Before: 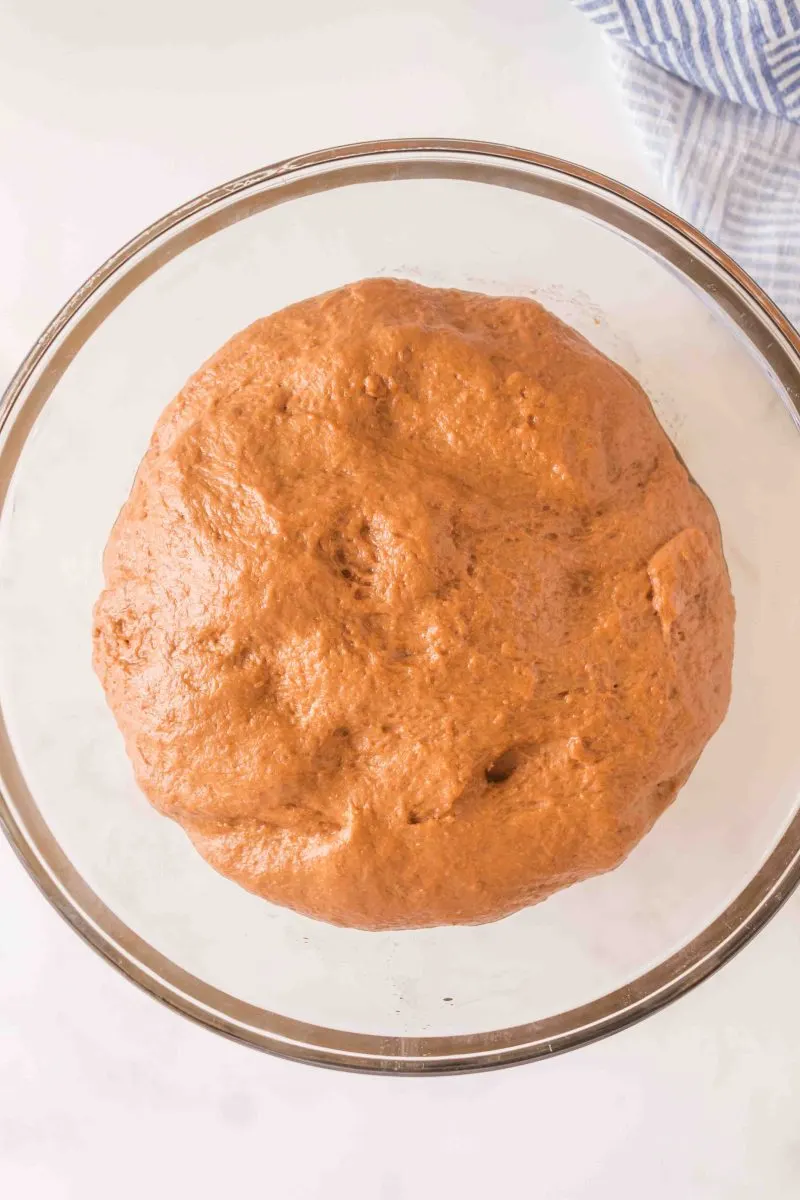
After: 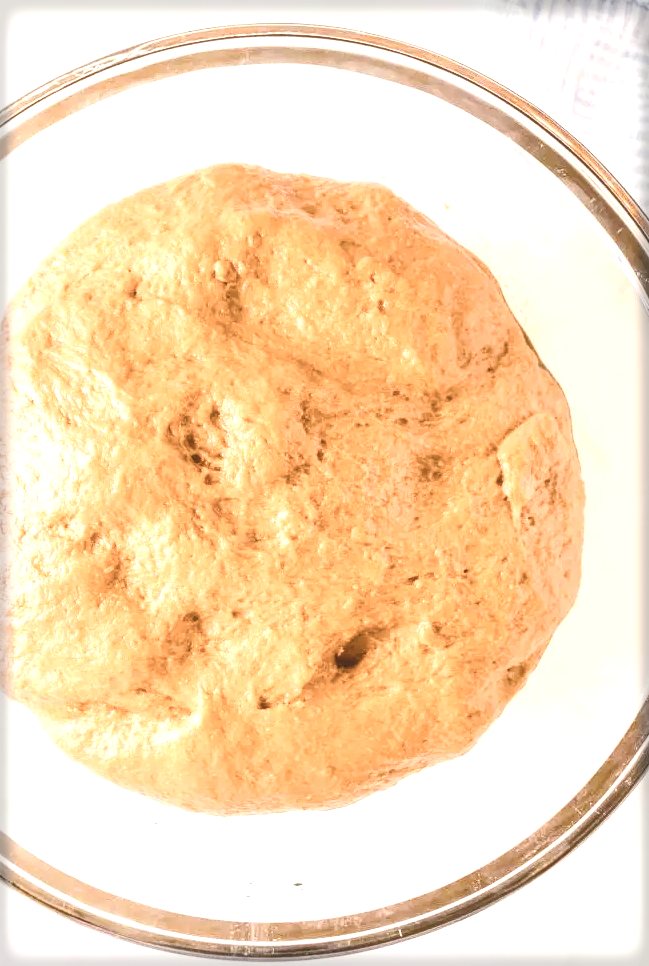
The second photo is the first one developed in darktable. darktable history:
contrast brightness saturation: contrast 0.25, saturation -0.324
color balance rgb: highlights gain › luminance 7.184%, highlights gain › chroma 1.985%, highlights gain › hue 90.26°, global offset › luminance -0.512%, linear chroma grading › shadows 31.948%, linear chroma grading › global chroma -1.827%, linear chroma grading › mid-tones 3.833%, perceptual saturation grading › global saturation 20%, perceptual saturation grading › highlights -50.467%, perceptual saturation grading › shadows 30.487%, perceptual brilliance grading › global brilliance -17.437%, perceptual brilliance grading › highlights 29.173%, global vibrance 50.274%
haze removal: compatibility mode true, adaptive false
local contrast: highlights 44%, shadows 5%, detail 100%
vignetting: fall-off start 93.83%, fall-off radius 6.17%, automatic ratio true, width/height ratio 1.33, shape 0.045, dithering 8-bit output, unbound false
crop: left 18.863%, top 9.639%, right 0.001%, bottom 9.783%
exposure: exposure 0.63 EV, compensate highlight preservation false
